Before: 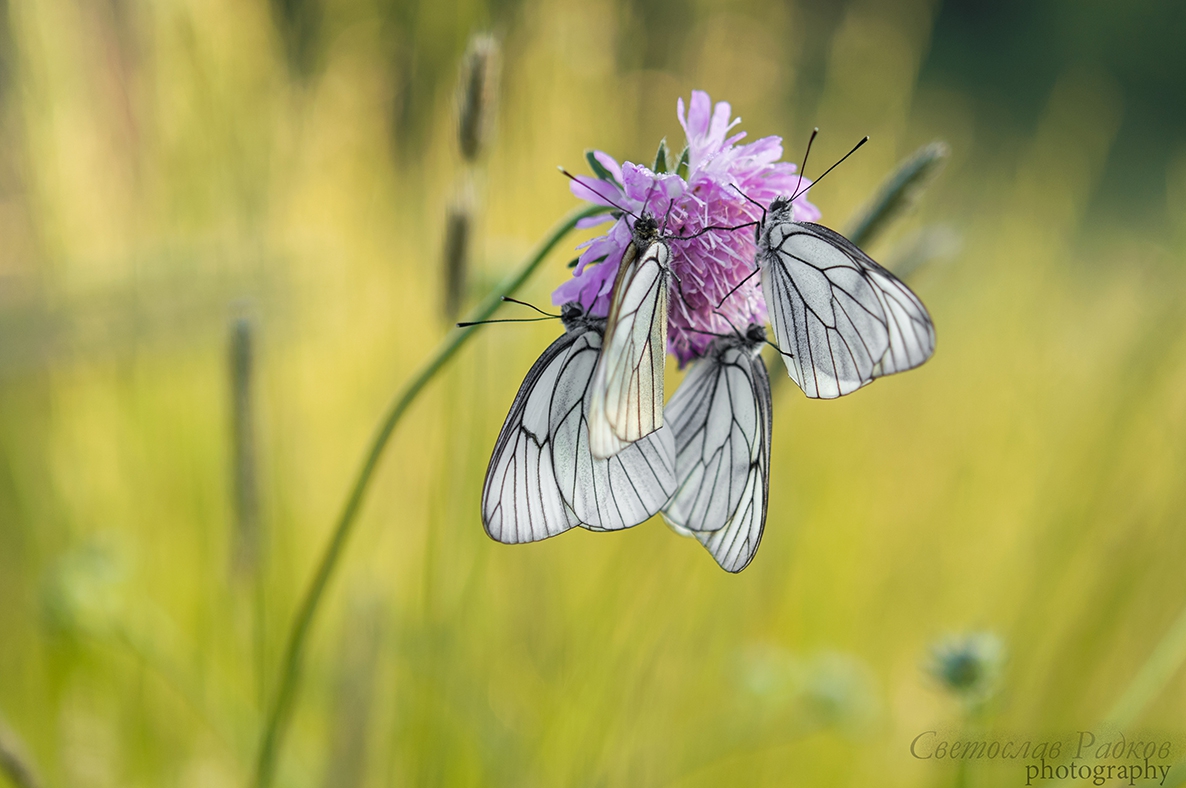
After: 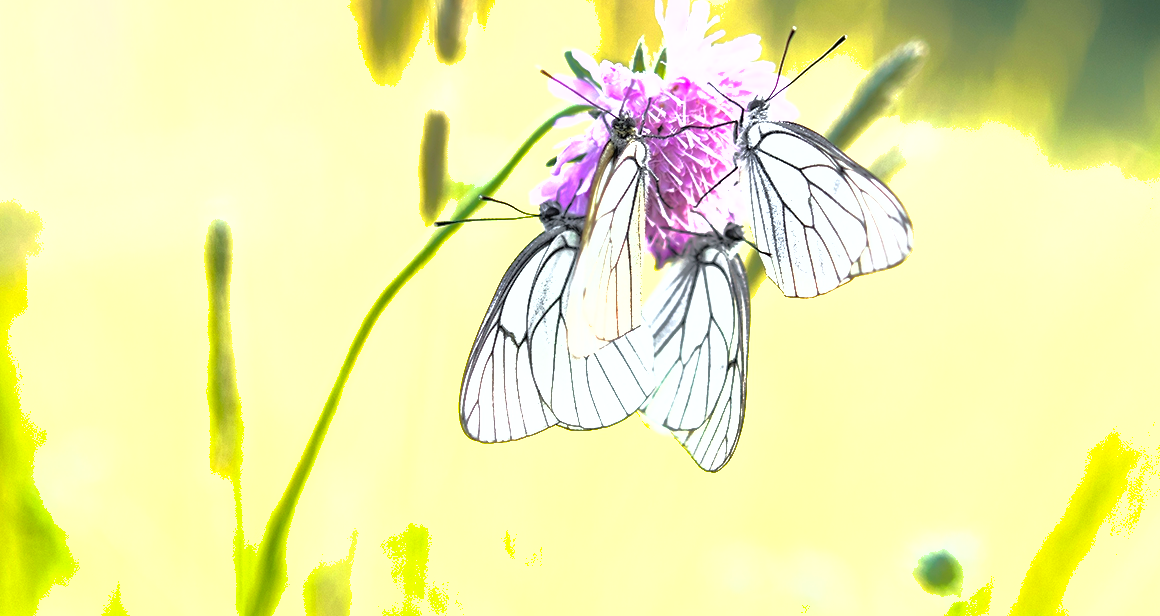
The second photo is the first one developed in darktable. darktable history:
crop and rotate: left 1.931%, top 12.97%, right 0.241%, bottom 8.795%
exposure: exposure 0.603 EV, compensate exposure bias true, compensate highlight preservation false
shadows and highlights: on, module defaults
tone equalizer: -8 EV -1.09 EV, -7 EV -1.01 EV, -6 EV -0.89 EV, -5 EV -0.559 EV, -3 EV 0.601 EV, -2 EV 0.853 EV, -1 EV 1.01 EV, +0 EV 1.06 EV
